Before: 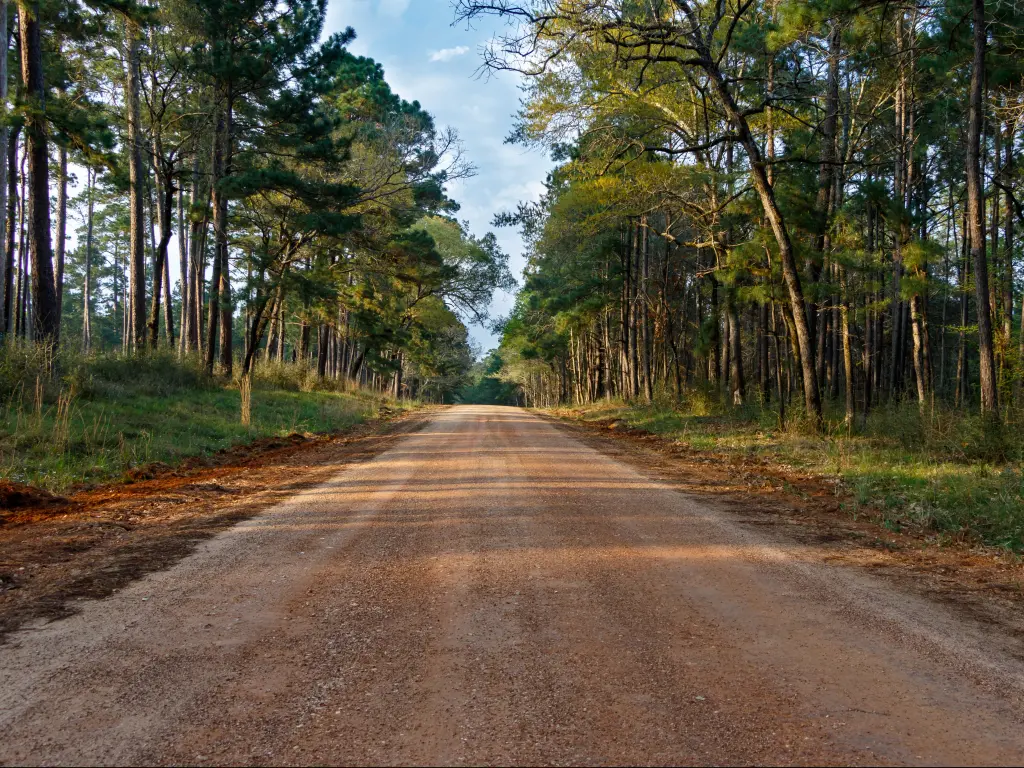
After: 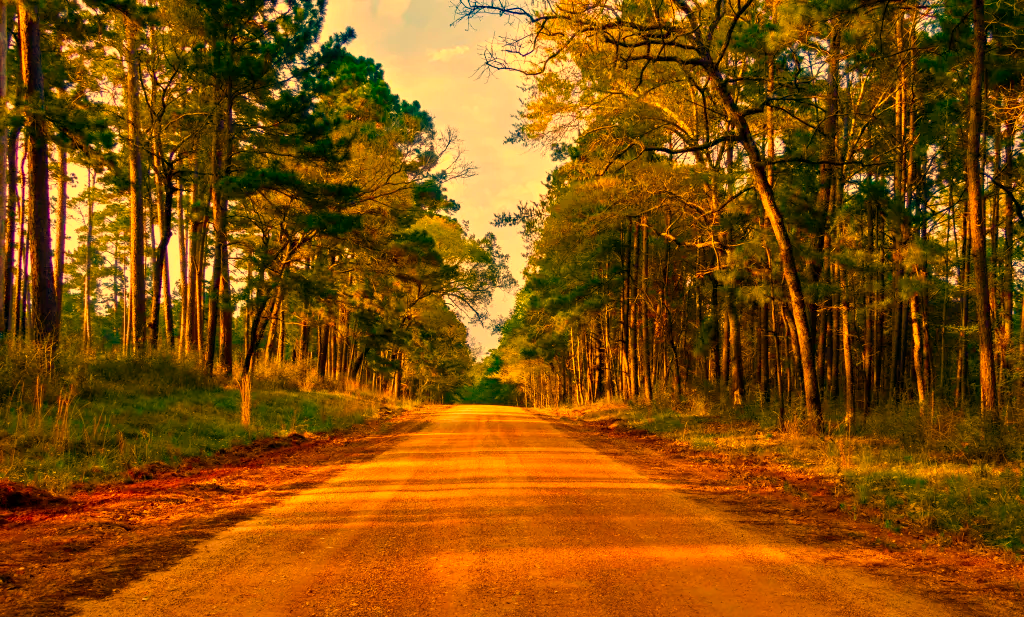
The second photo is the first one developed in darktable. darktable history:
white balance: red 1.467, blue 0.684
crop: bottom 19.644%
color balance rgb: perceptual saturation grading › global saturation 20%, perceptual saturation grading › highlights -25%, perceptual saturation grading › shadows 25%, global vibrance 50%
color balance: output saturation 110%
